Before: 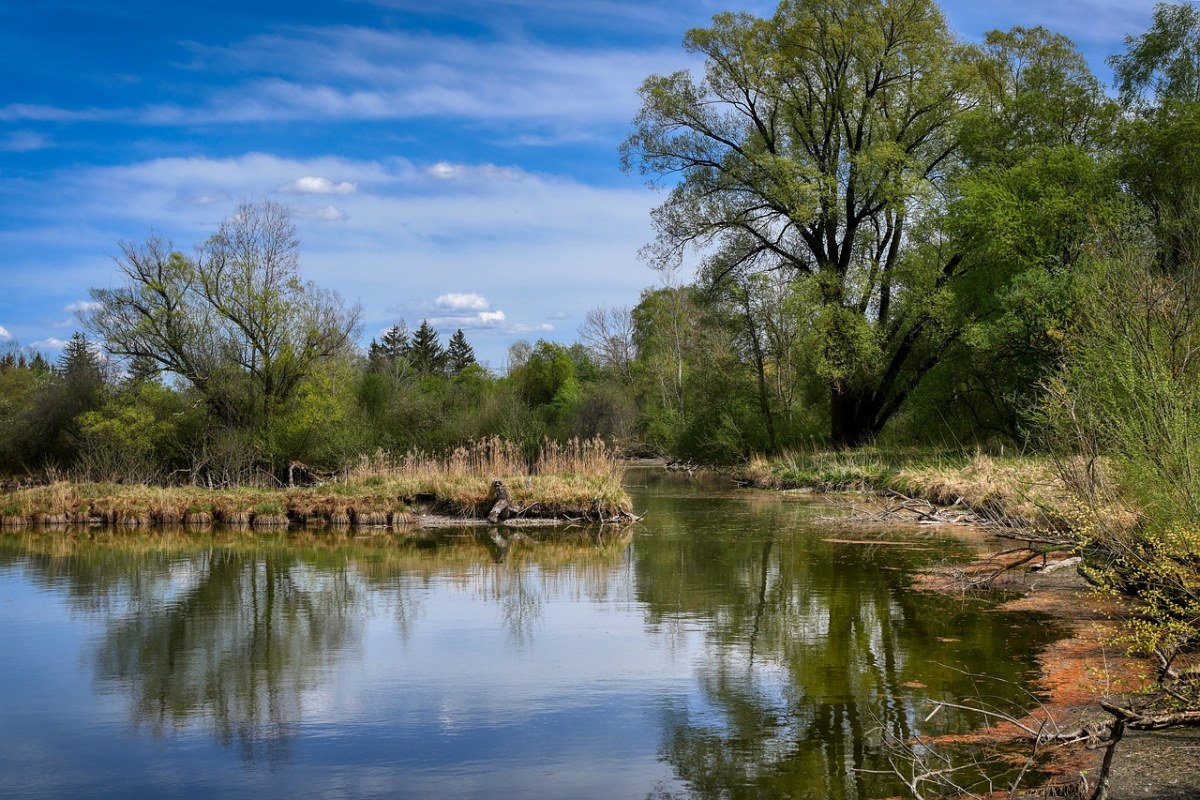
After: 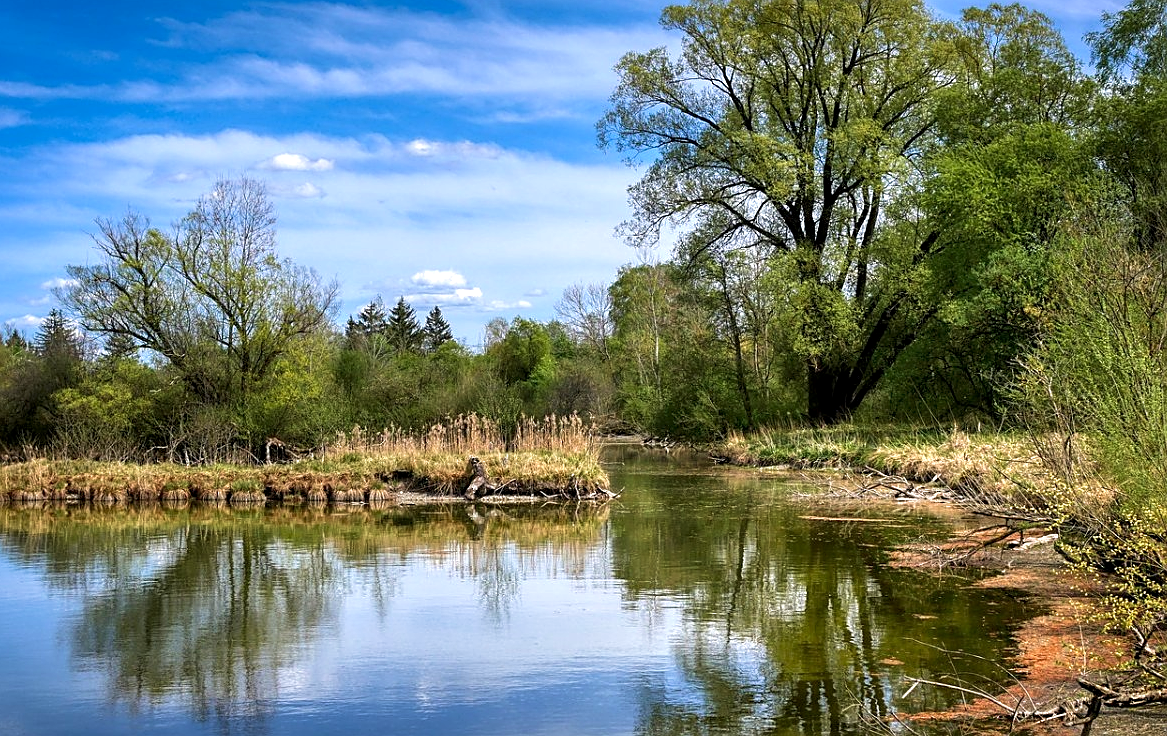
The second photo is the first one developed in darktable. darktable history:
crop: left 1.95%, top 2.931%, right 0.739%, bottom 4.969%
sharpen: on, module defaults
velvia: on, module defaults
exposure: black level correction 0.001, exposure 0.499 EV, compensate highlight preservation false
local contrast: highlights 103%, shadows 98%, detail 119%, midtone range 0.2
